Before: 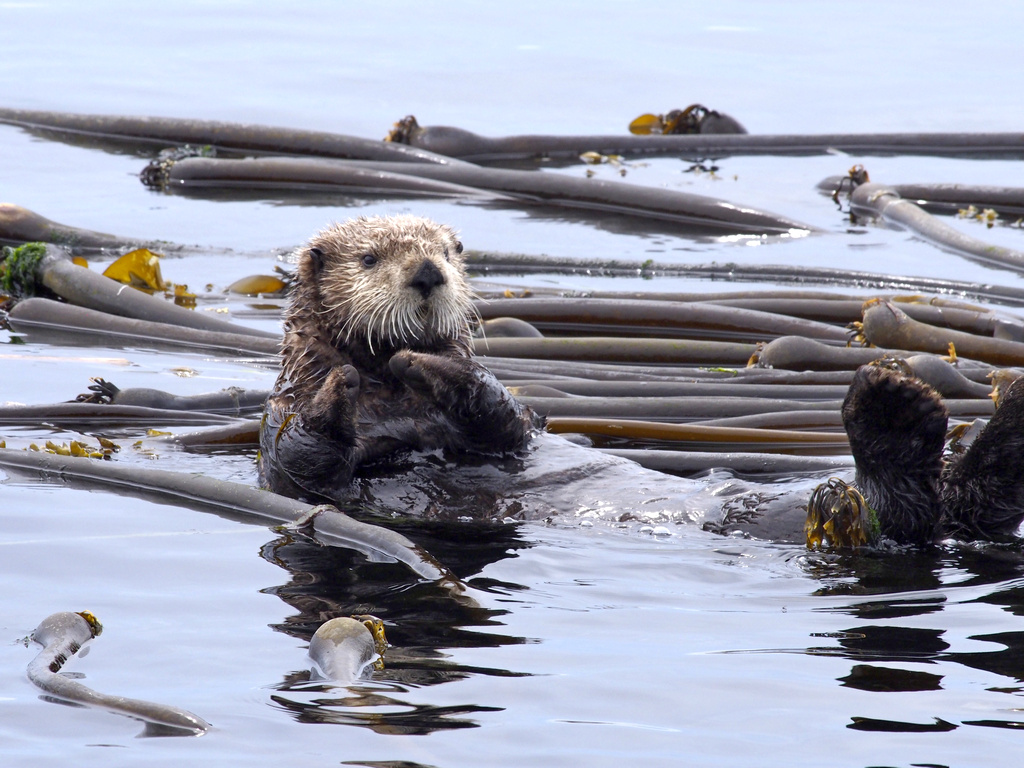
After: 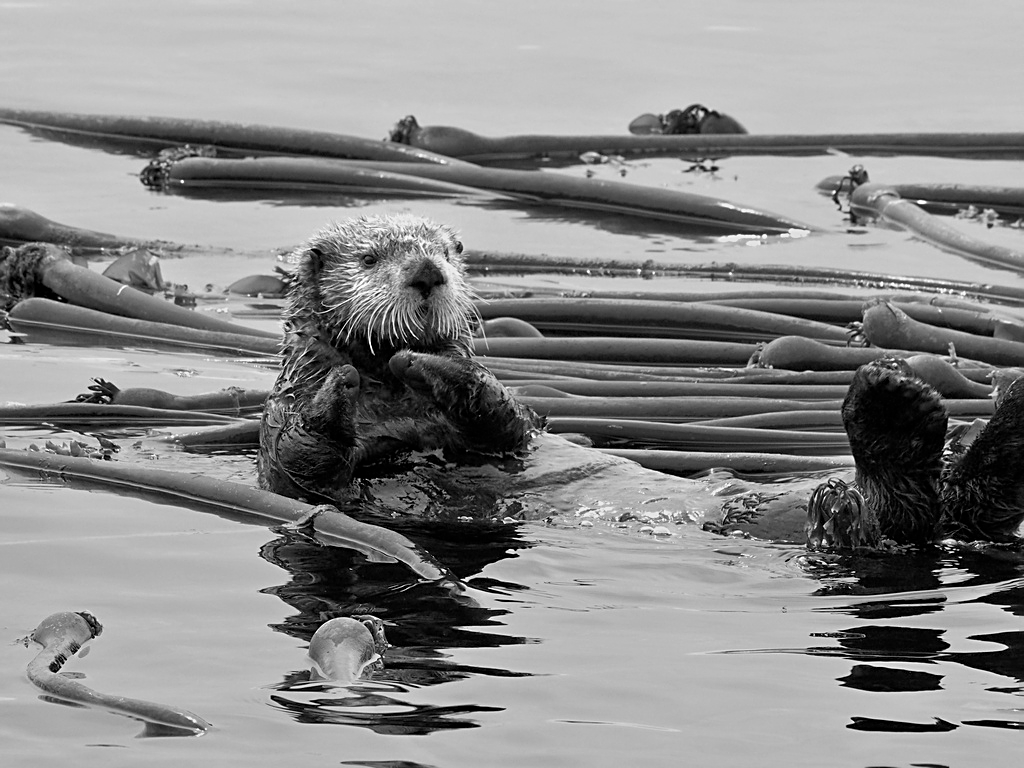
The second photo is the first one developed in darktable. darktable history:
monochrome: a 26.22, b 42.67, size 0.8
sharpen: on, module defaults
